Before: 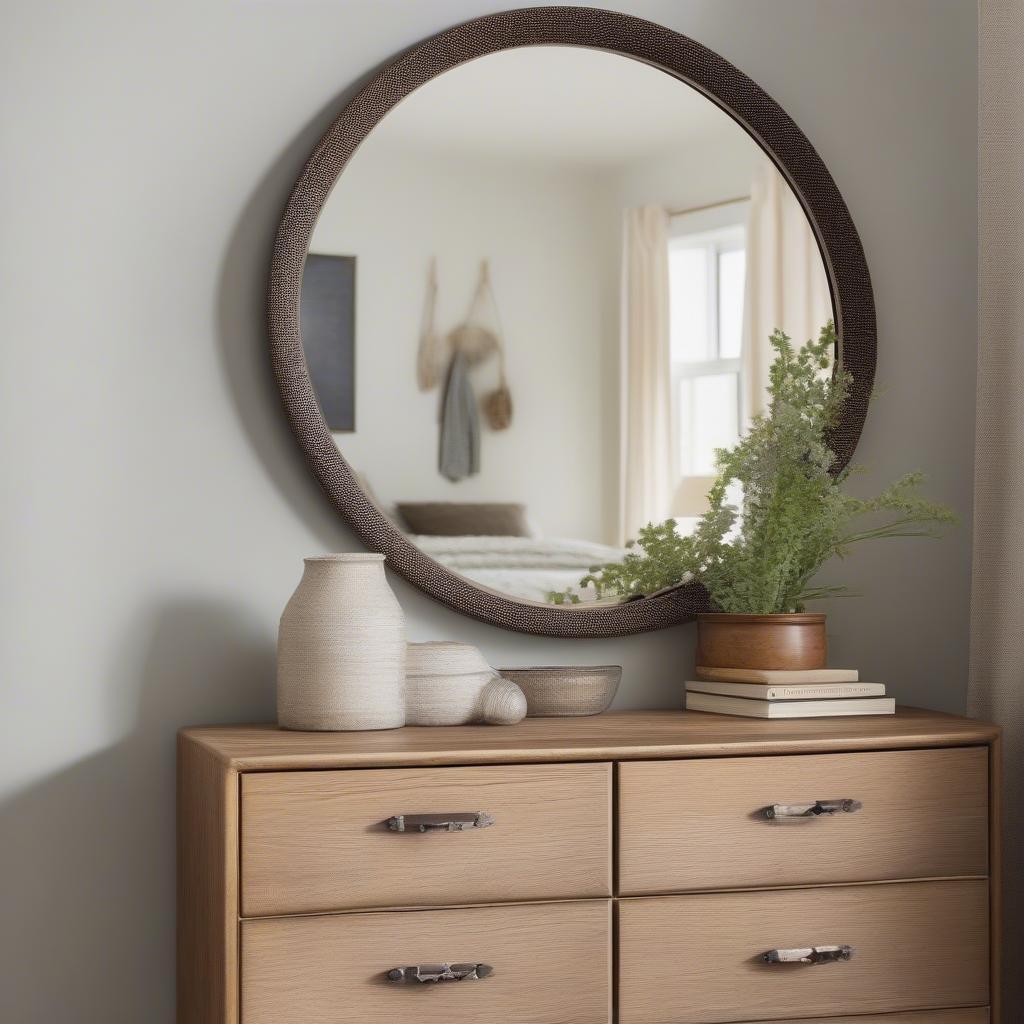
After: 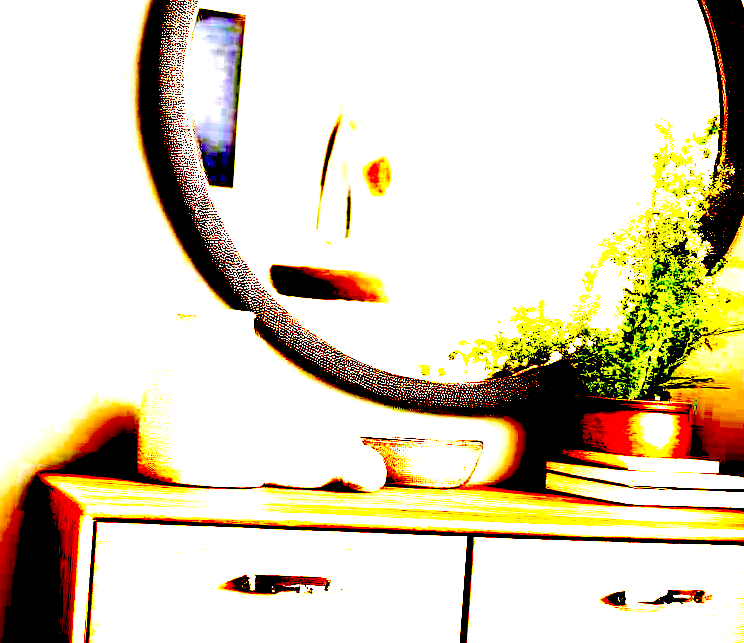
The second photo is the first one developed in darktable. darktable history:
exposure: black level correction 0.099, exposure 2.993 EV, compensate highlight preservation false
crop and rotate: angle -4.06°, left 9.869%, top 20.858%, right 12.511%, bottom 12.044%
tone equalizer: -8 EV 0.221 EV, -7 EV 0.421 EV, -6 EV 0.394 EV, -5 EV 0.236 EV, -3 EV -0.28 EV, -2 EV -0.389 EV, -1 EV -0.419 EV, +0 EV -0.242 EV, smoothing diameter 24.87%, edges refinement/feathering 14.36, preserve details guided filter
